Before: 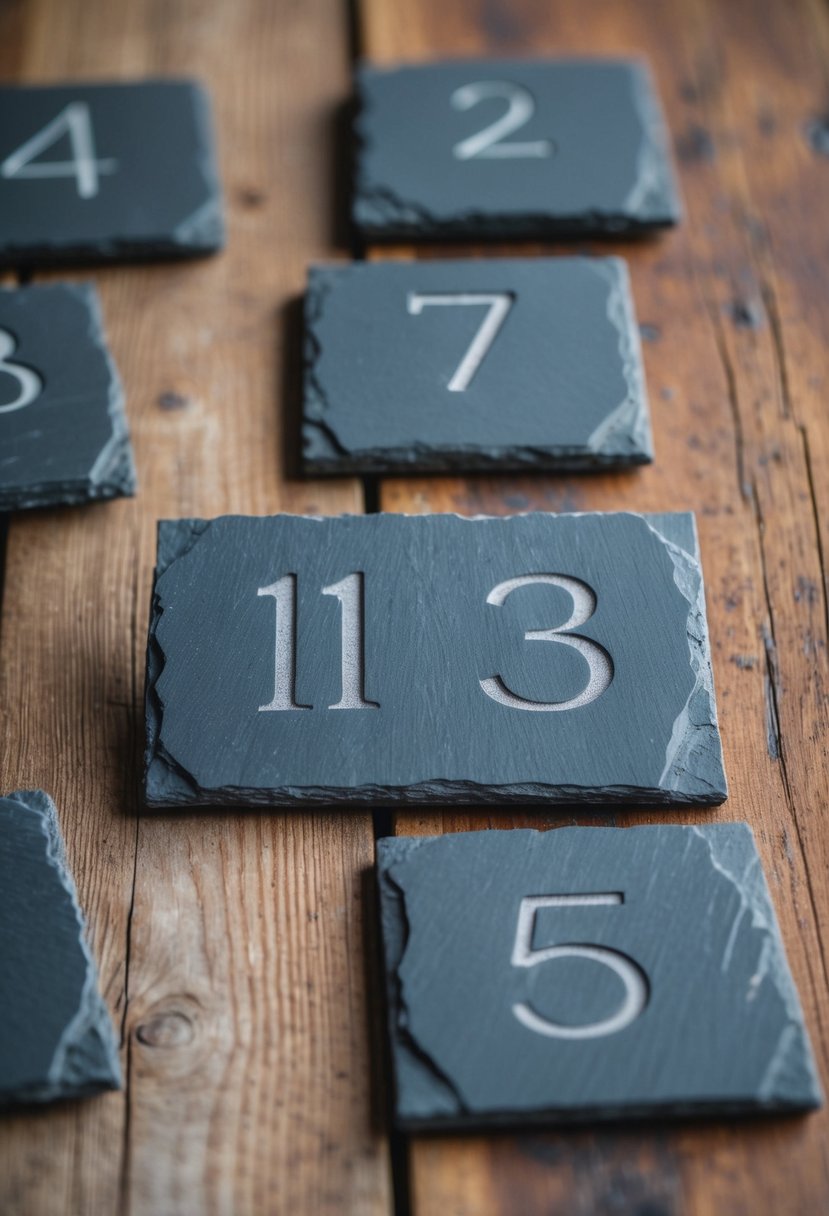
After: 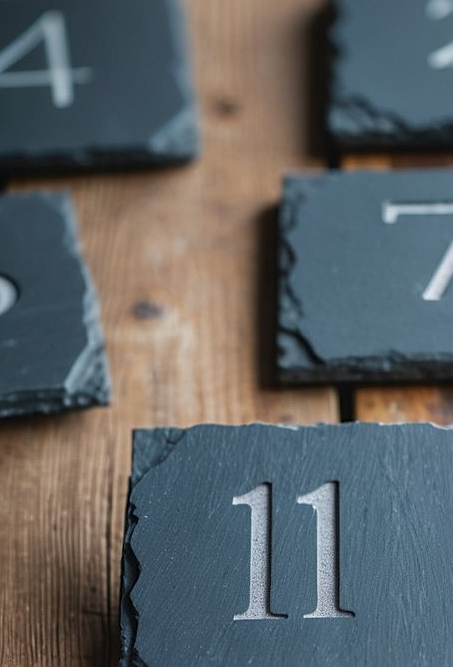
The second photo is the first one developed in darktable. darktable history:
sharpen: on, module defaults
crop and rotate: left 3.047%, top 7.509%, right 42.236%, bottom 37.598%
tone equalizer: on, module defaults
